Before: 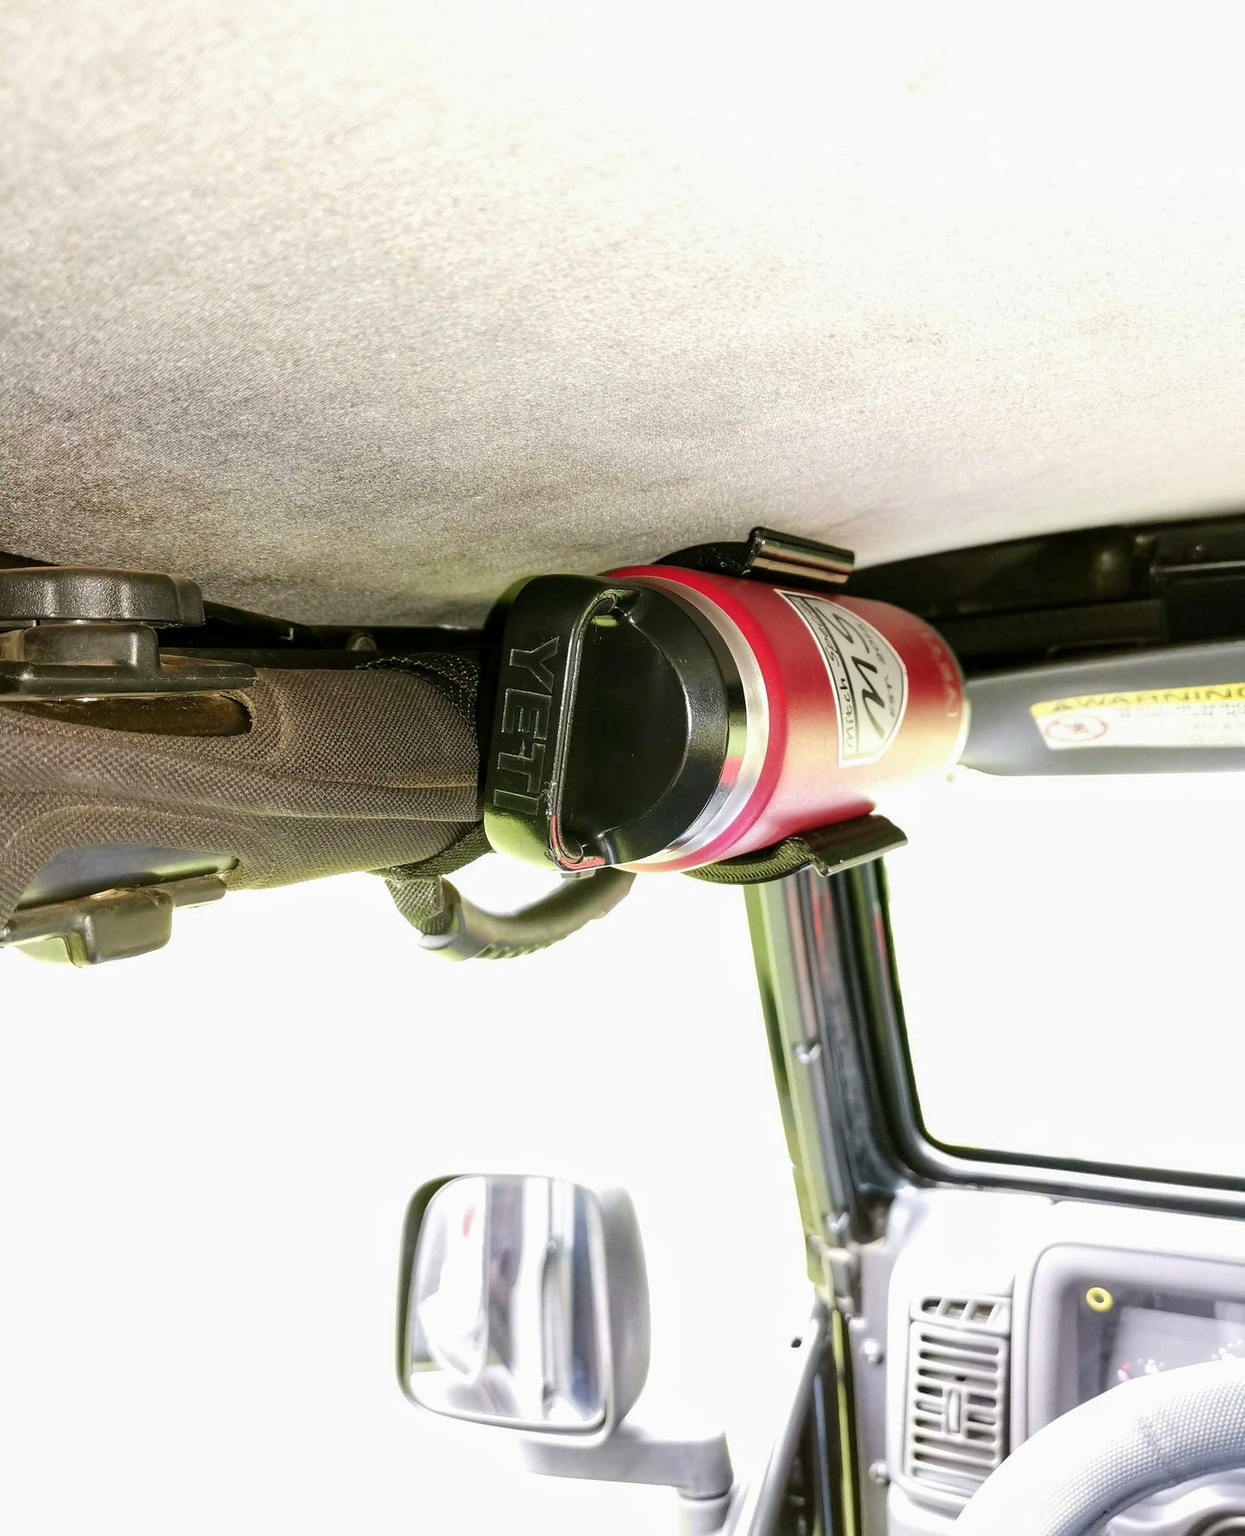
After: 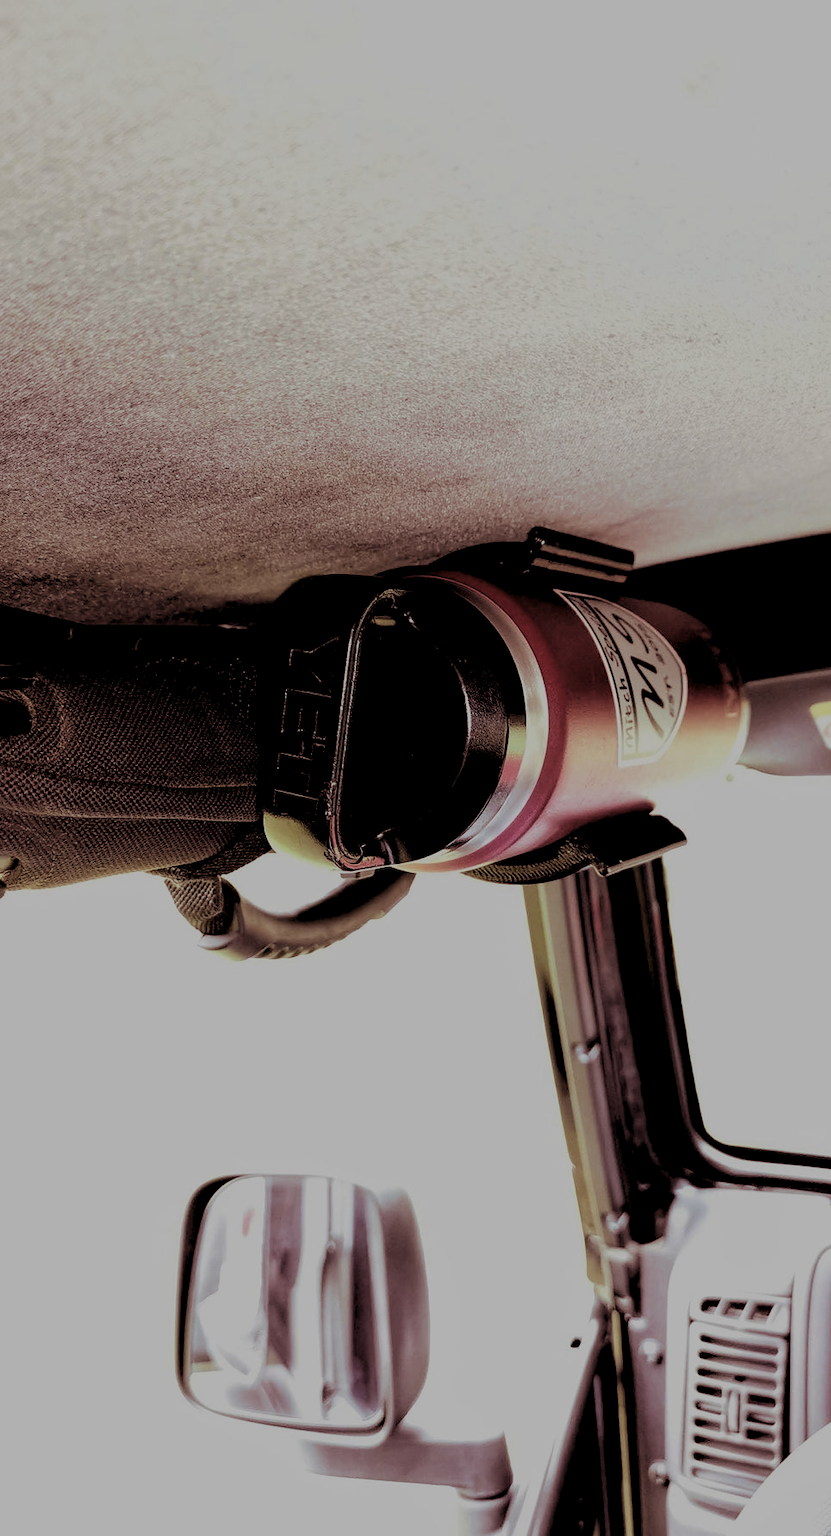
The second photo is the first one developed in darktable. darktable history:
exposure: black level correction 0.009, exposure -0.637 EV, compensate highlight preservation false
levels: levels [0.116, 0.574, 1]
filmic rgb: black relative exposure -16 EV, white relative exposure 6.12 EV, hardness 5.22
bloom: size 5%, threshold 95%, strength 15%
rgb levels: levels [[0.034, 0.472, 0.904], [0, 0.5, 1], [0, 0.5, 1]]
split-toning: highlights › hue 298.8°, highlights › saturation 0.73, compress 41.76%
crop and rotate: left 17.732%, right 15.423%
